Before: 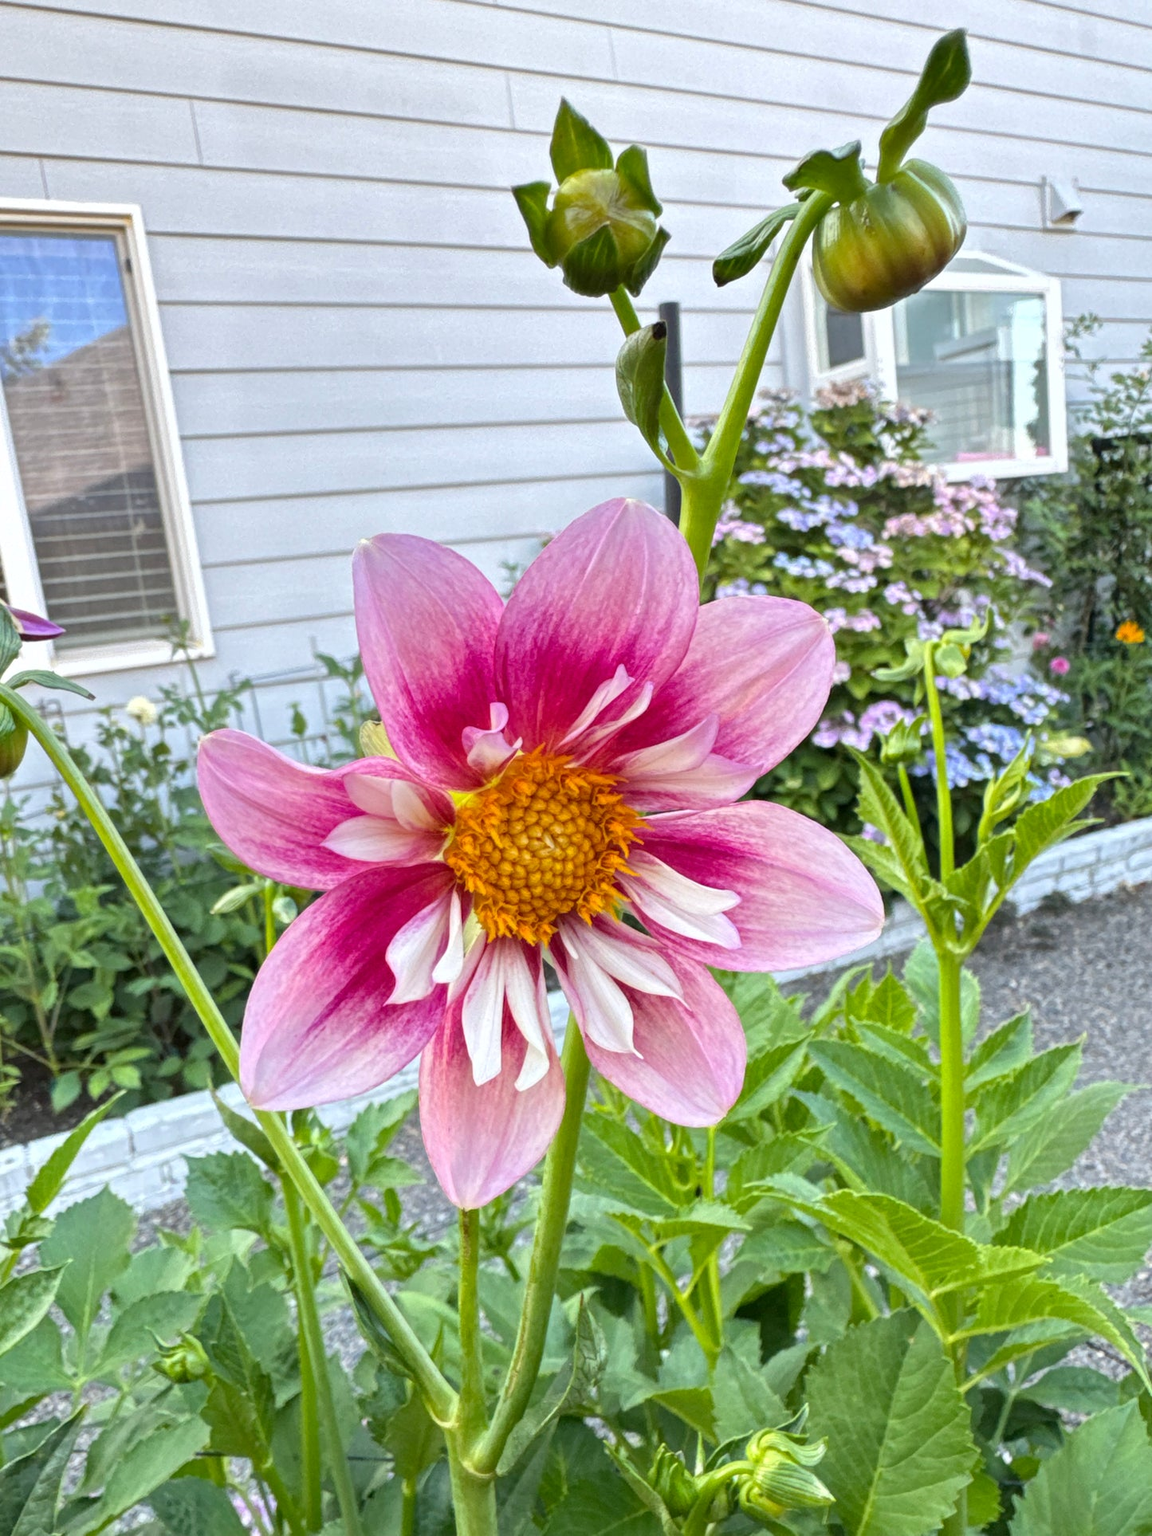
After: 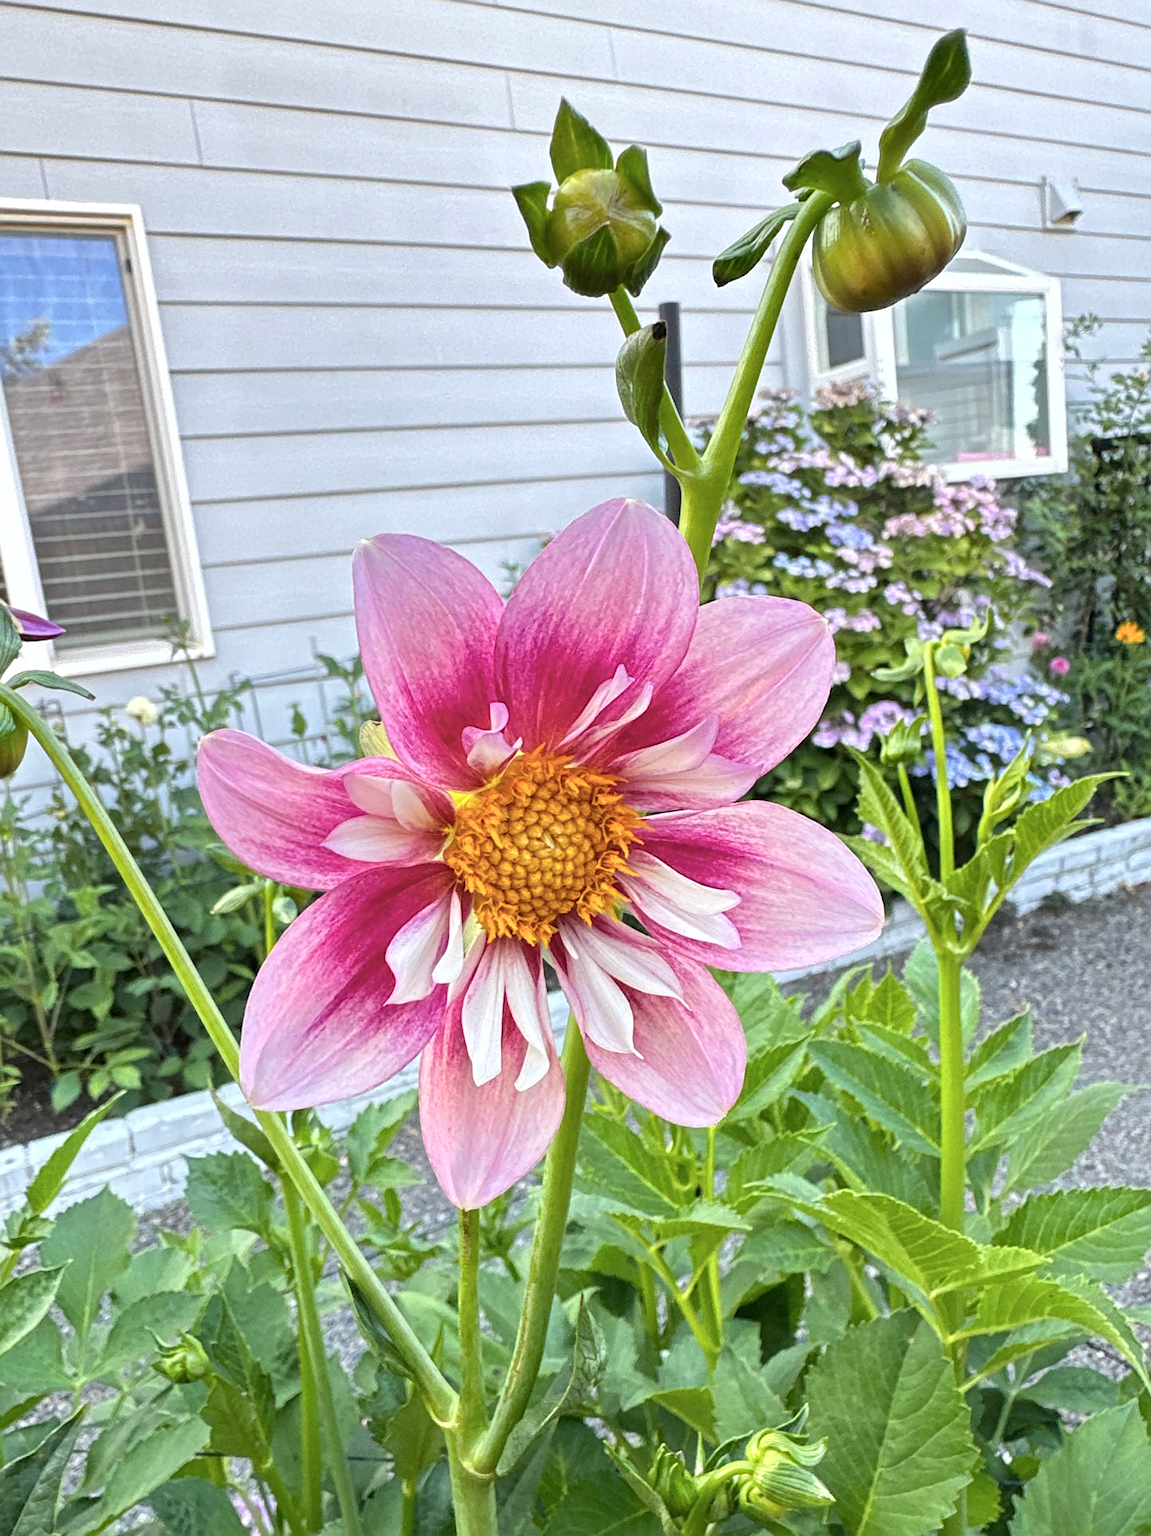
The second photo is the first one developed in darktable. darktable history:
sharpen: on, module defaults
color zones: curves: ch0 [(0, 0.558) (0.143, 0.559) (0.286, 0.529) (0.429, 0.505) (0.571, 0.5) (0.714, 0.5) (0.857, 0.5) (1, 0.558)]; ch1 [(0, 0.469) (0.01, 0.469) (0.12, 0.446) (0.248, 0.469) (0.5, 0.5) (0.748, 0.5) (0.99, 0.469) (1, 0.469)]
exposure: compensate exposure bias true, compensate highlight preservation false
